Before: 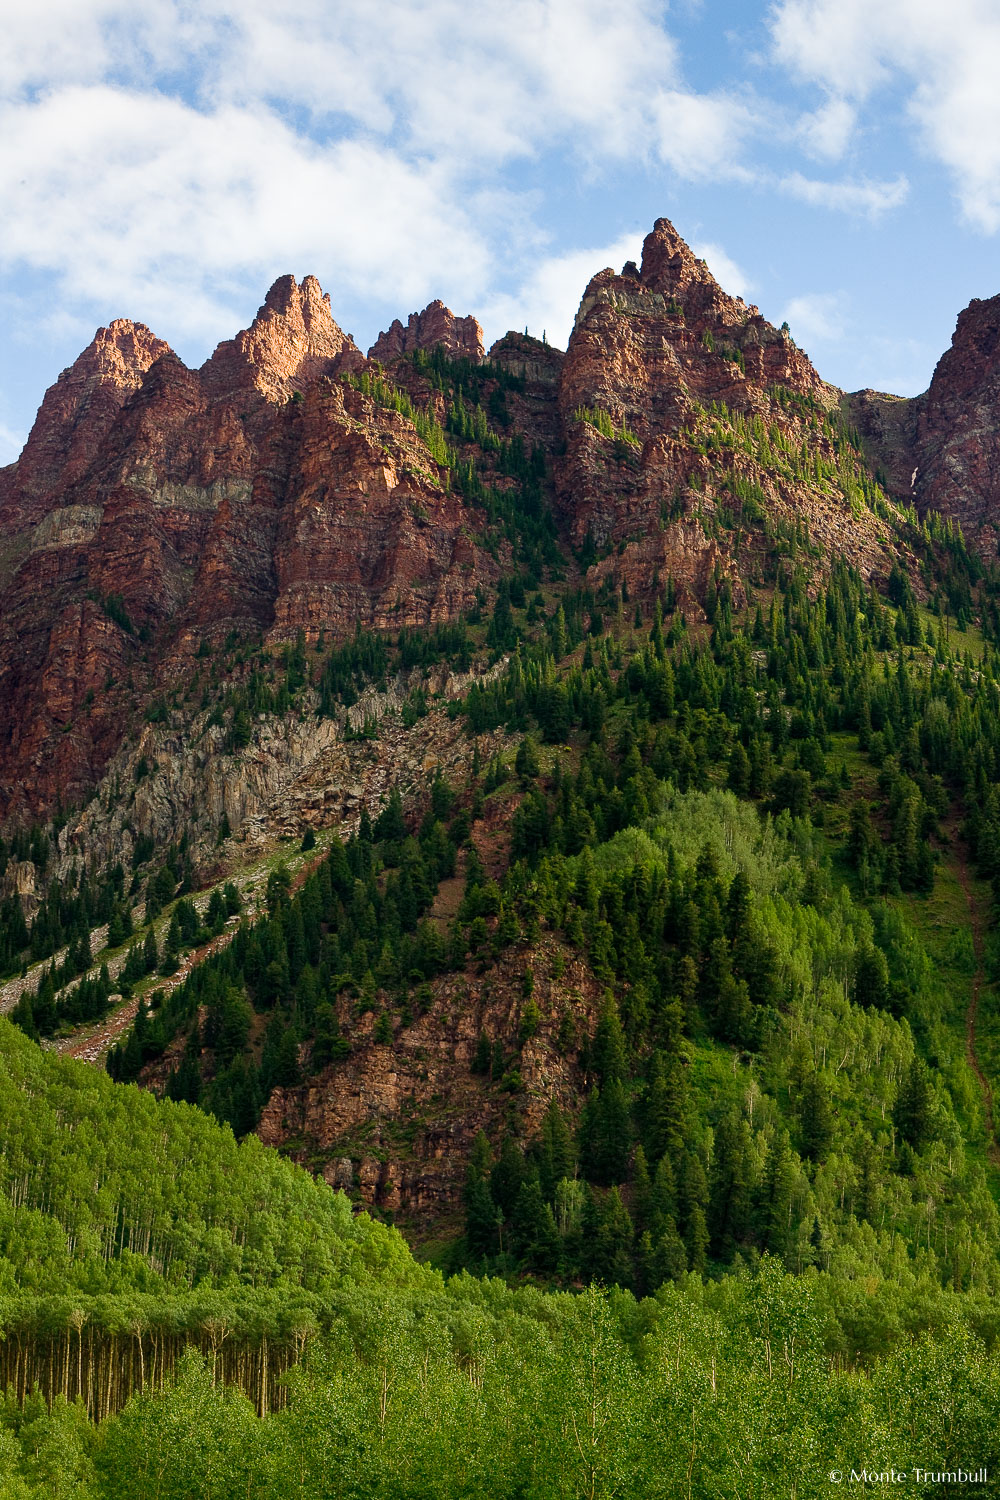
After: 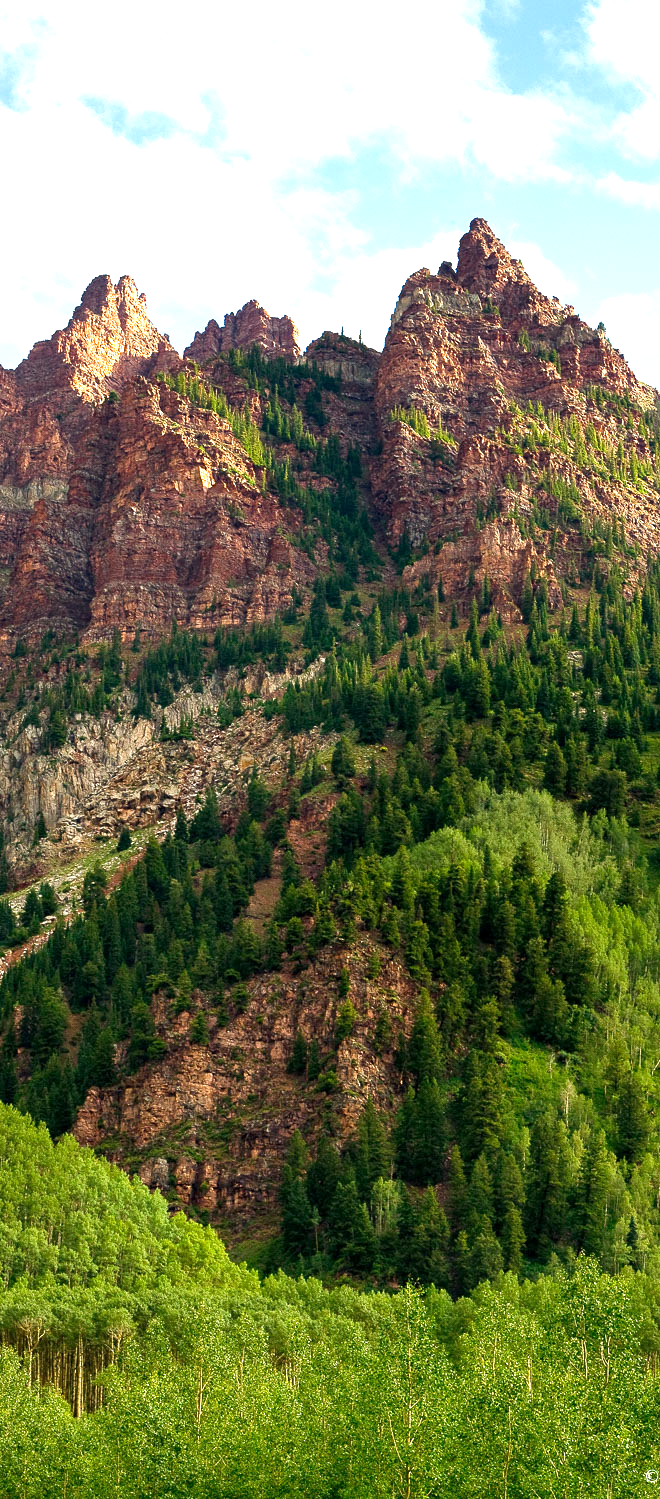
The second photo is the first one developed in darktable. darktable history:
exposure: black level correction 0.001, exposure 0.955 EV, compensate exposure bias true, compensate highlight preservation false
crop and rotate: left 18.442%, right 15.508%
